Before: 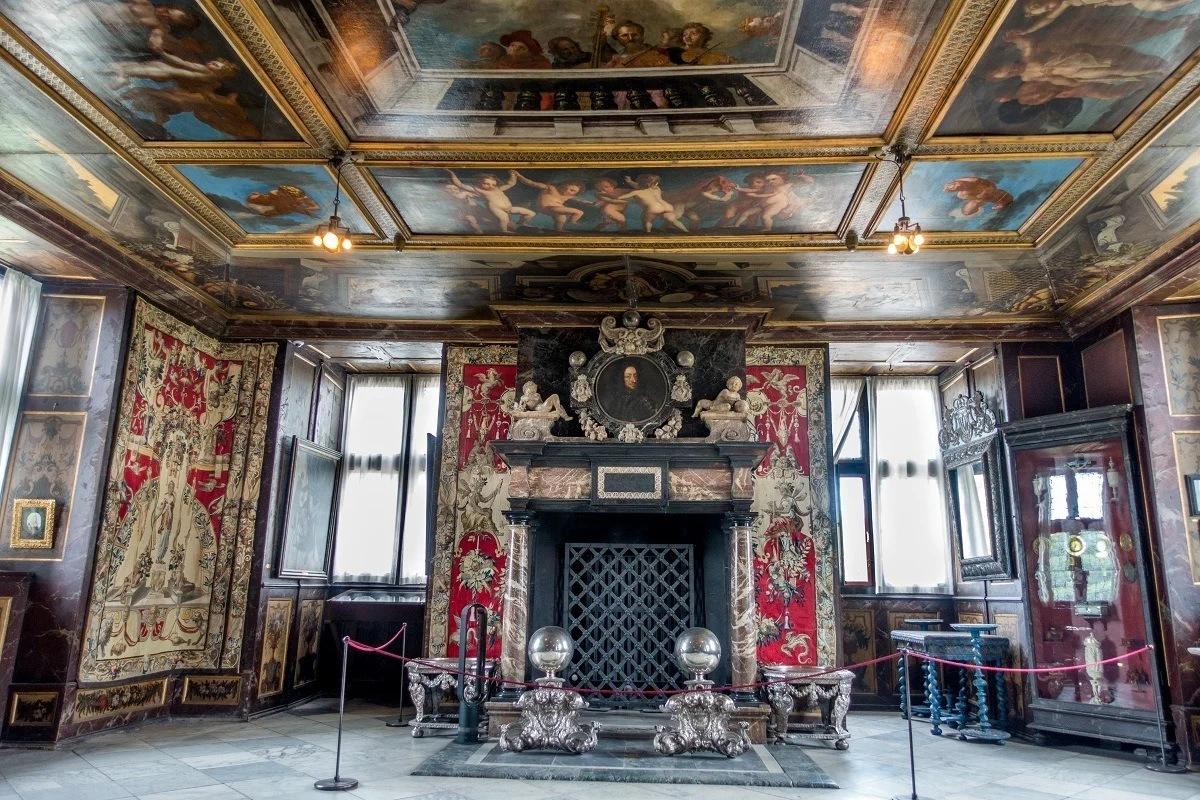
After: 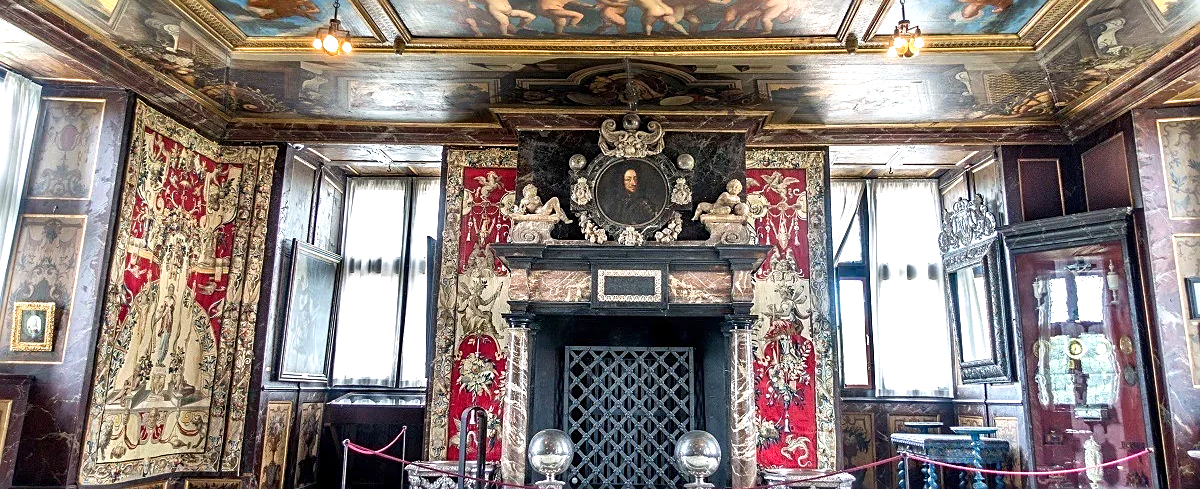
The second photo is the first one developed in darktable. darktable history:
sharpen: on, module defaults
crop and rotate: top 24.784%, bottom 13.979%
exposure: exposure 0.738 EV, compensate highlight preservation false
